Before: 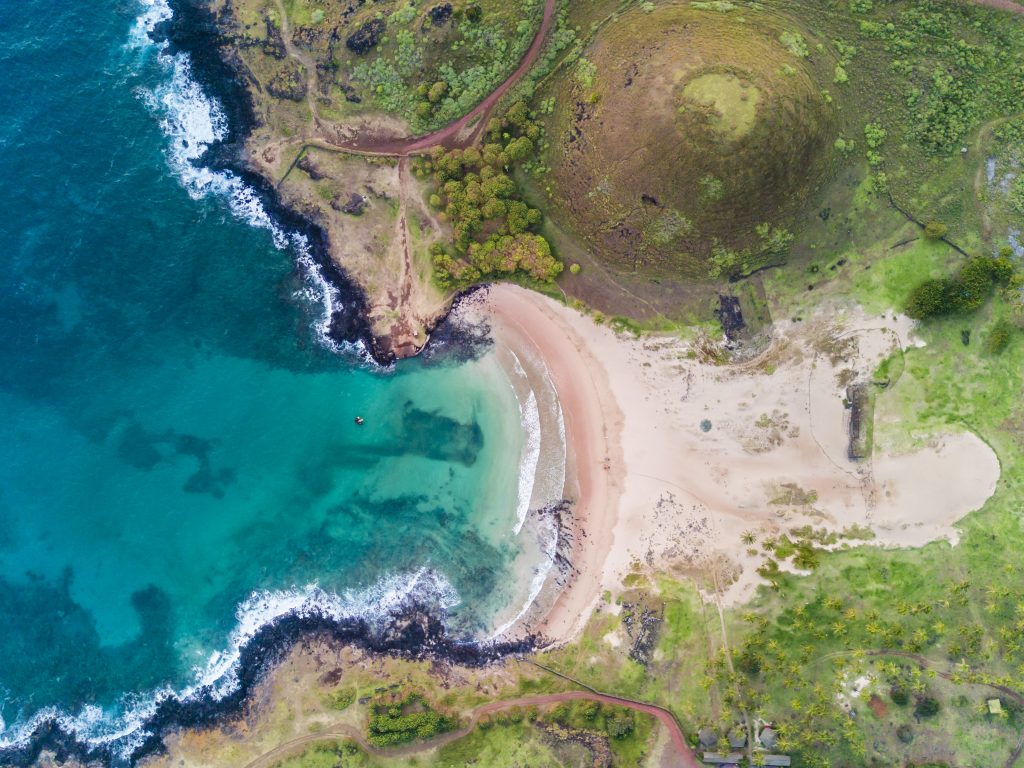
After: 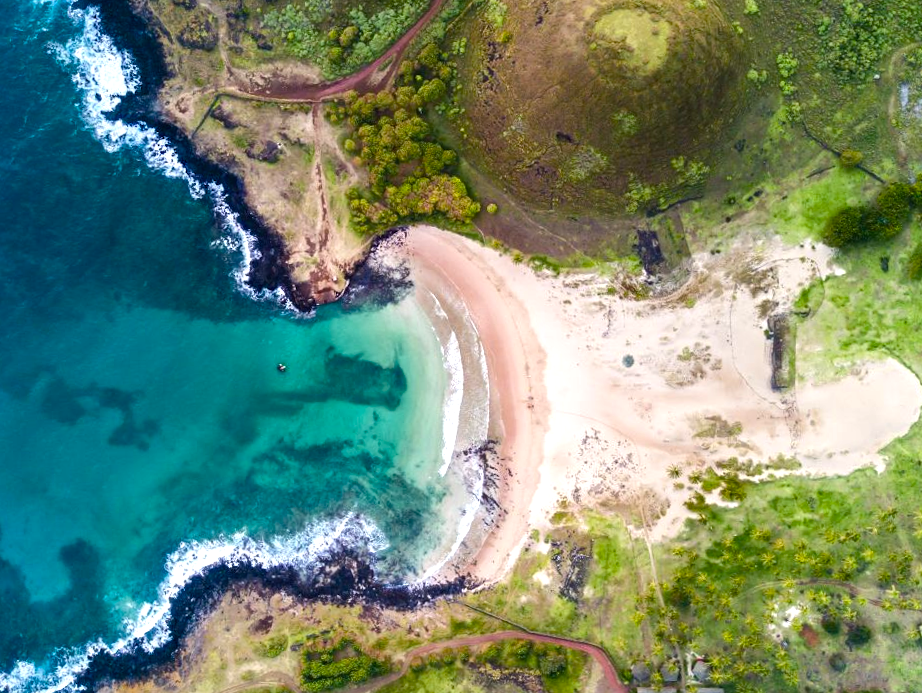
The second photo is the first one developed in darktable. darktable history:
crop and rotate: angle 1.95°, left 5.843%, top 5.69%
color balance rgb: shadows lift › luminance -19.74%, perceptual saturation grading › global saturation 25.584%, perceptual saturation grading › highlights -28.921%, perceptual saturation grading › shadows 33.713%, perceptual brilliance grading › global brilliance 14.753%, perceptual brilliance grading › shadows -35.222%, global vibrance 20%
tone equalizer: edges refinement/feathering 500, mask exposure compensation -1.57 EV, preserve details no
